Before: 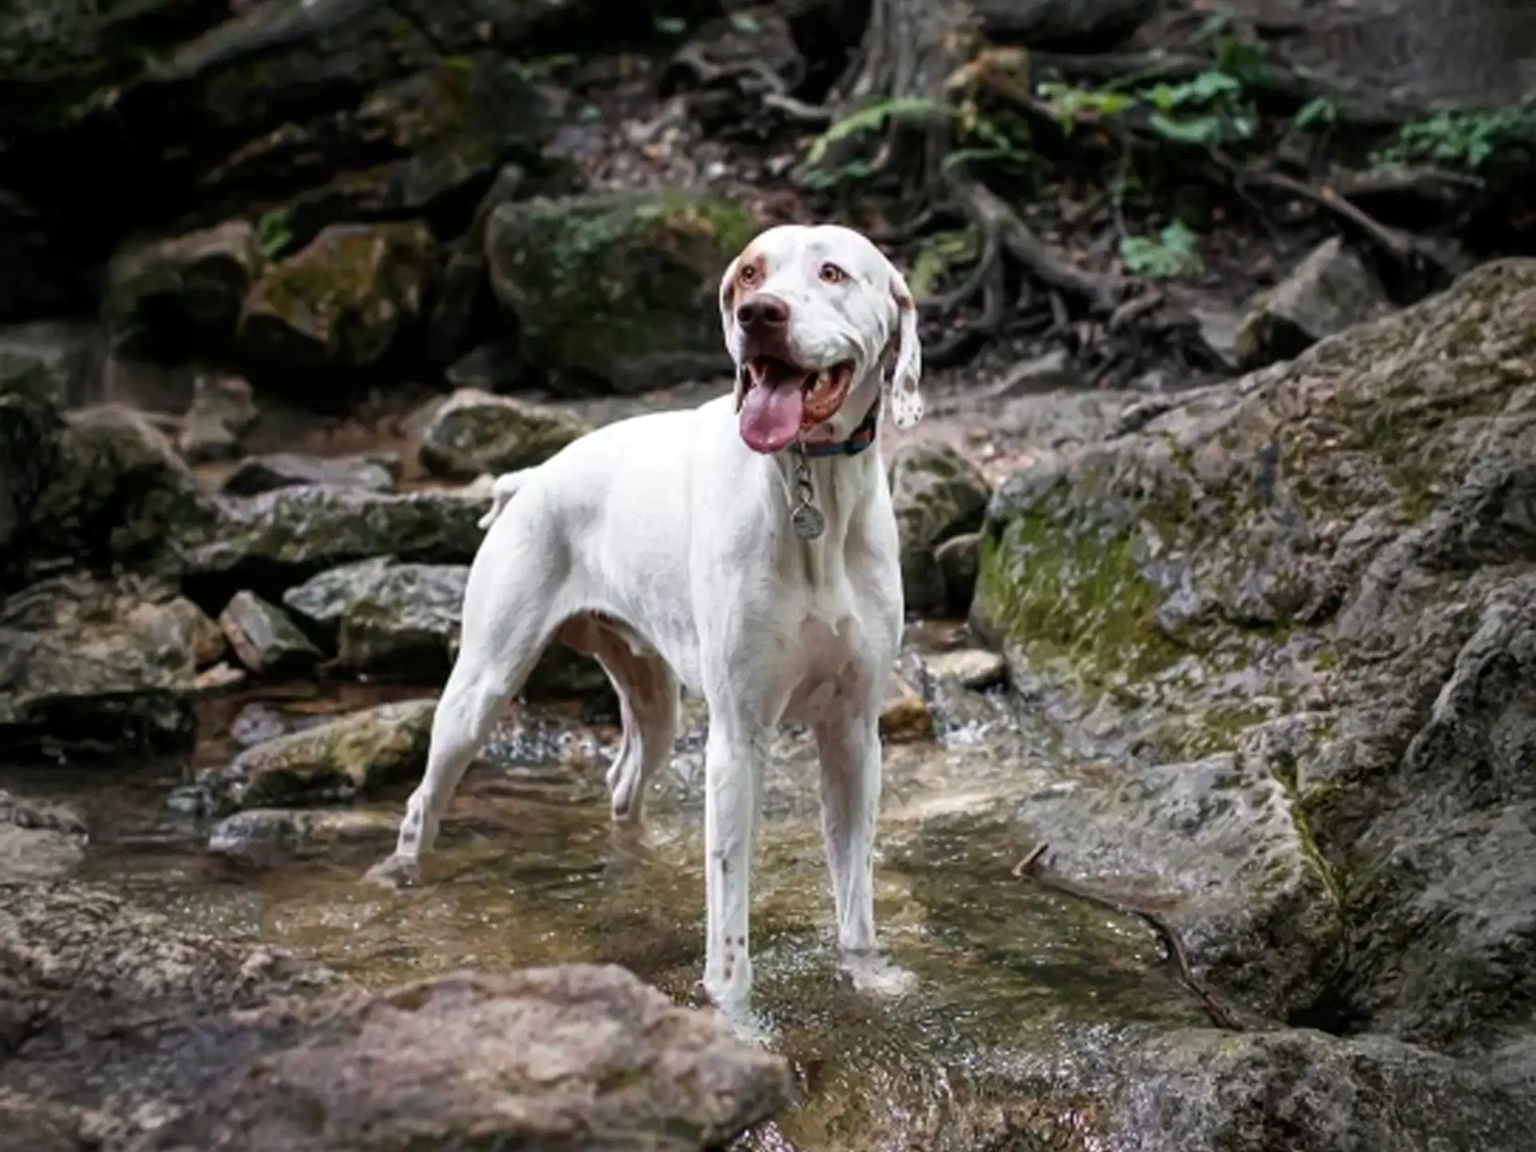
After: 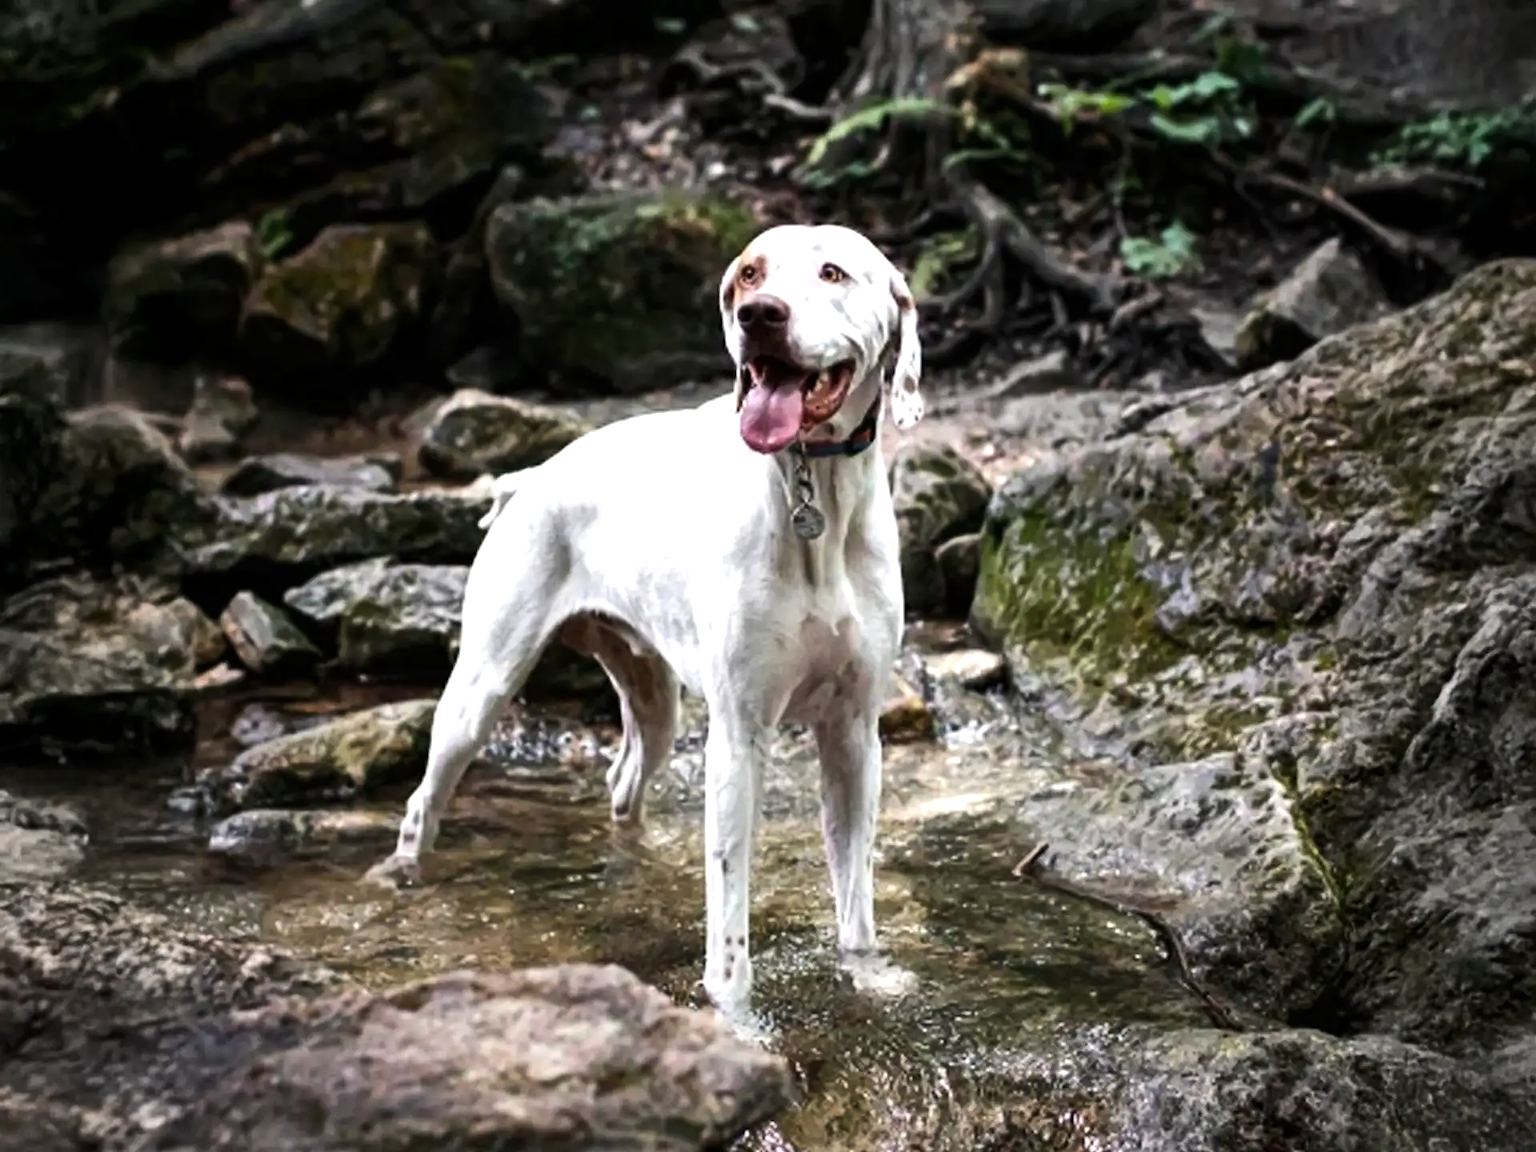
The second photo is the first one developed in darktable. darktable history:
tone equalizer: -8 EV -0.771 EV, -7 EV -0.702 EV, -6 EV -0.634 EV, -5 EV -0.417 EV, -3 EV 0.398 EV, -2 EV 0.6 EV, -1 EV 0.683 EV, +0 EV 0.739 EV, edges refinement/feathering 500, mask exposure compensation -1.57 EV, preserve details no
